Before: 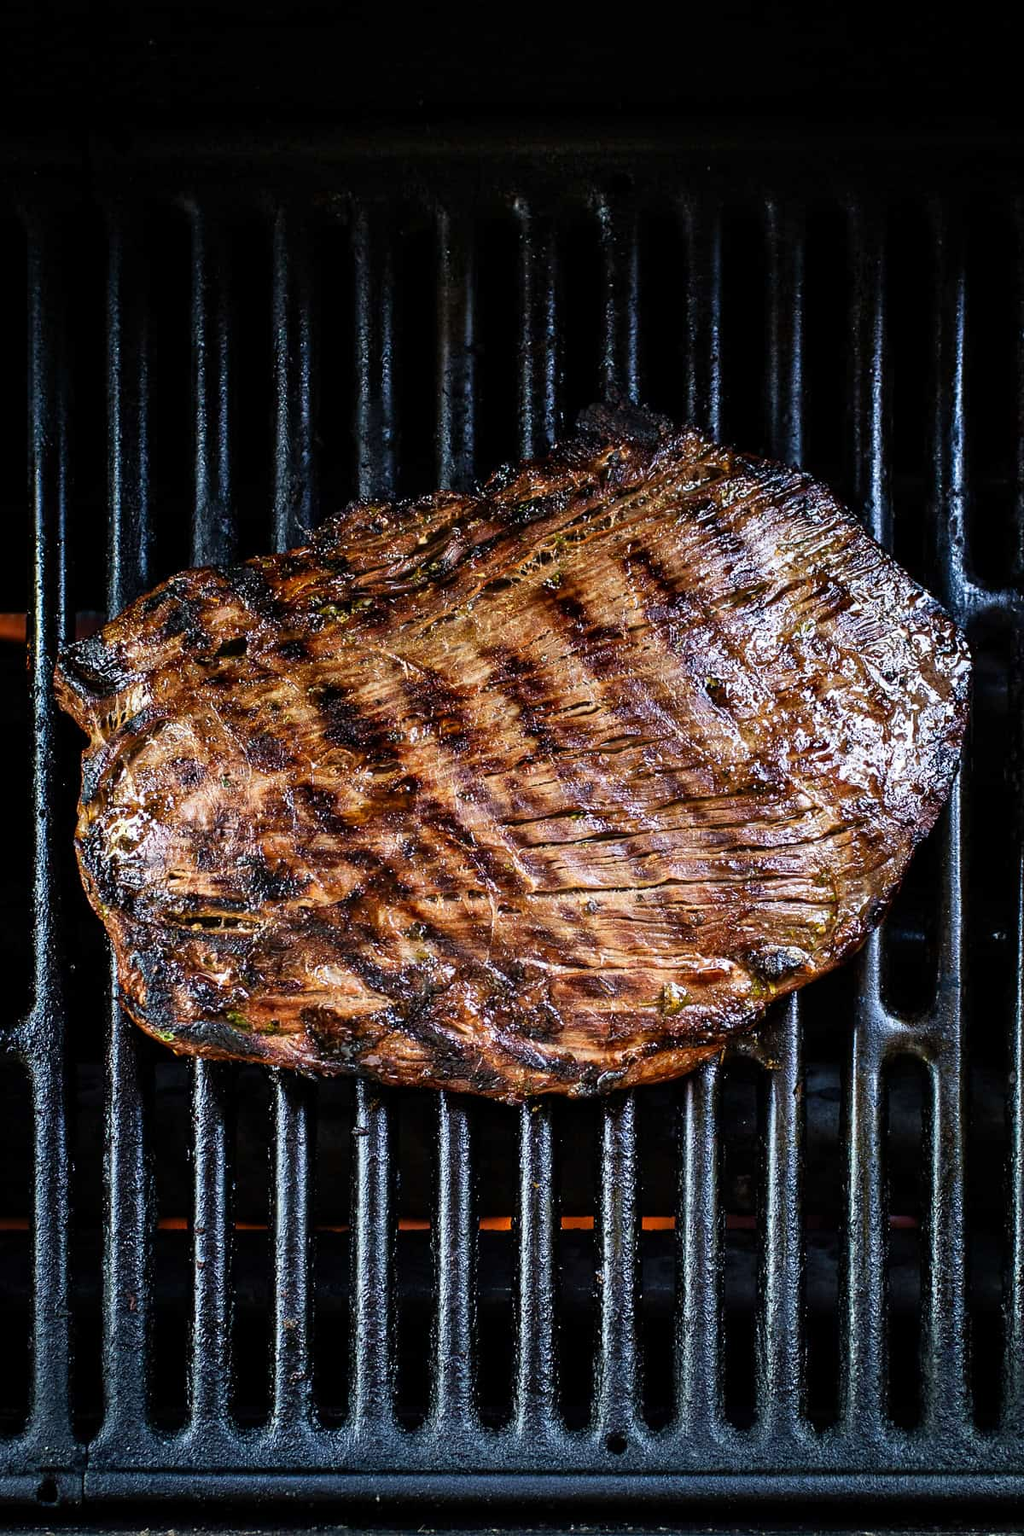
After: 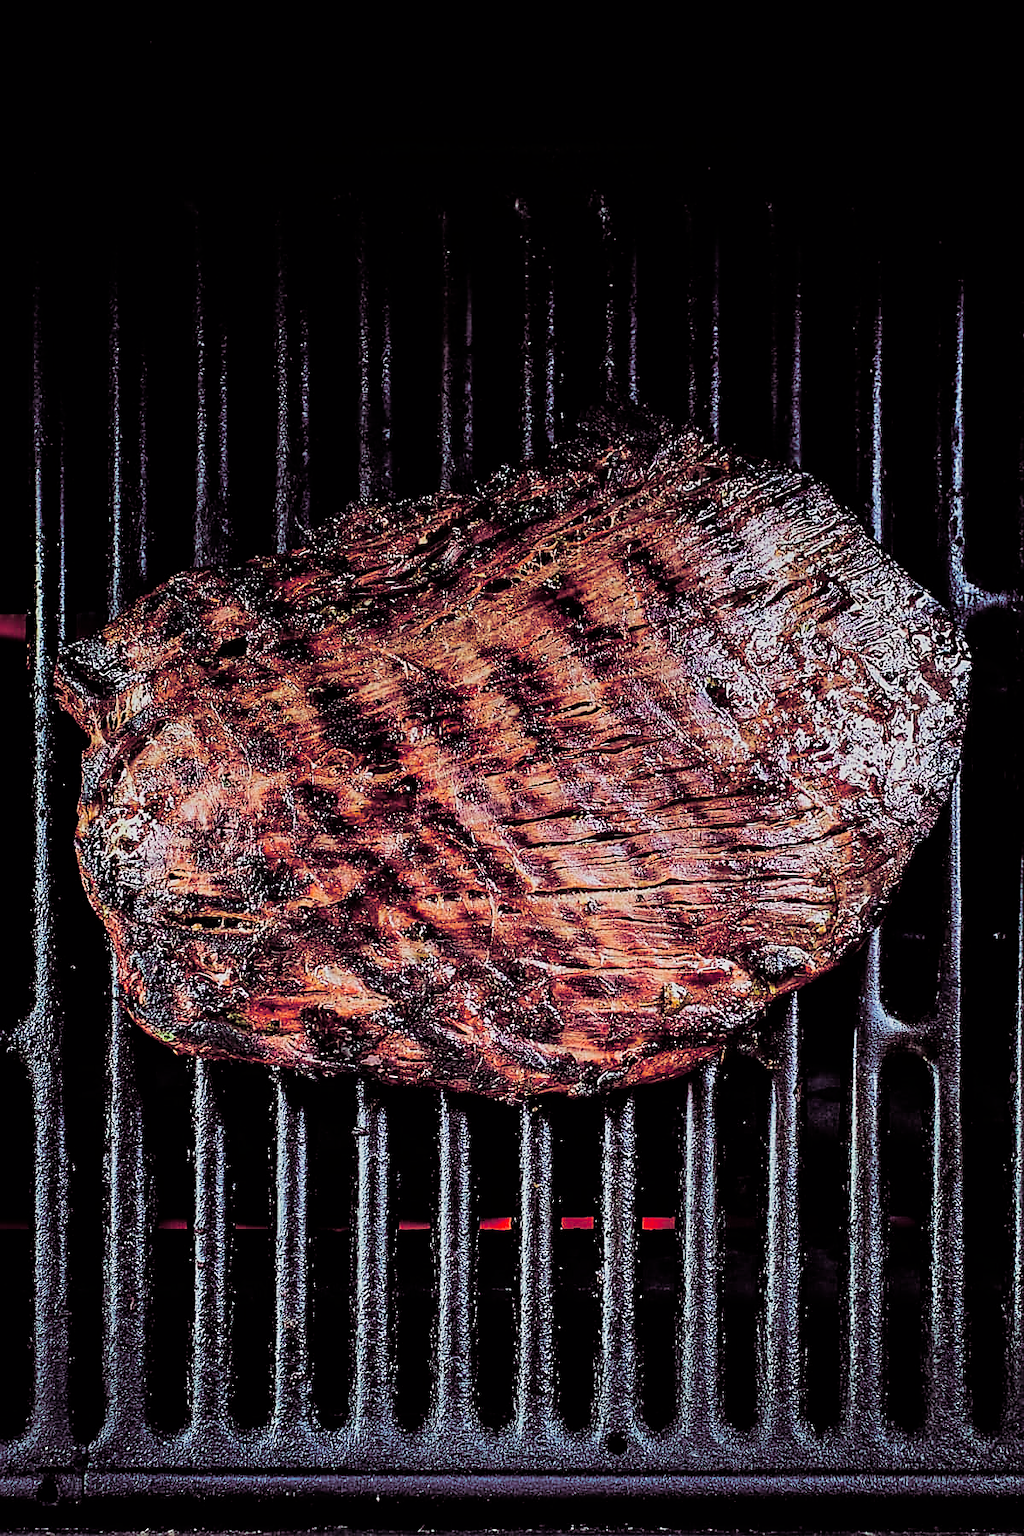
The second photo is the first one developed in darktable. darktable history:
color contrast: green-magenta contrast 1.73, blue-yellow contrast 1.15
split-toning: shadows › hue 316.8°, shadows › saturation 0.47, highlights › hue 201.6°, highlights › saturation 0, balance -41.97, compress 28.01%
tone equalizer: -8 EV -0.417 EV, -7 EV -0.389 EV, -6 EV -0.333 EV, -5 EV -0.222 EV, -3 EV 0.222 EV, -2 EV 0.333 EV, -1 EV 0.389 EV, +0 EV 0.417 EV, edges refinement/feathering 500, mask exposure compensation -1.57 EV, preserve details no
filmic rgb: black relative exposure -7.65 EV, white relative exposure 4.56 EV, hardness 3.61
rotate and perspective: crop left 0, crop top 0
graduated density: on, module defaults
sharpen: radius 1.4, amount 1.25, threshold 0.7
